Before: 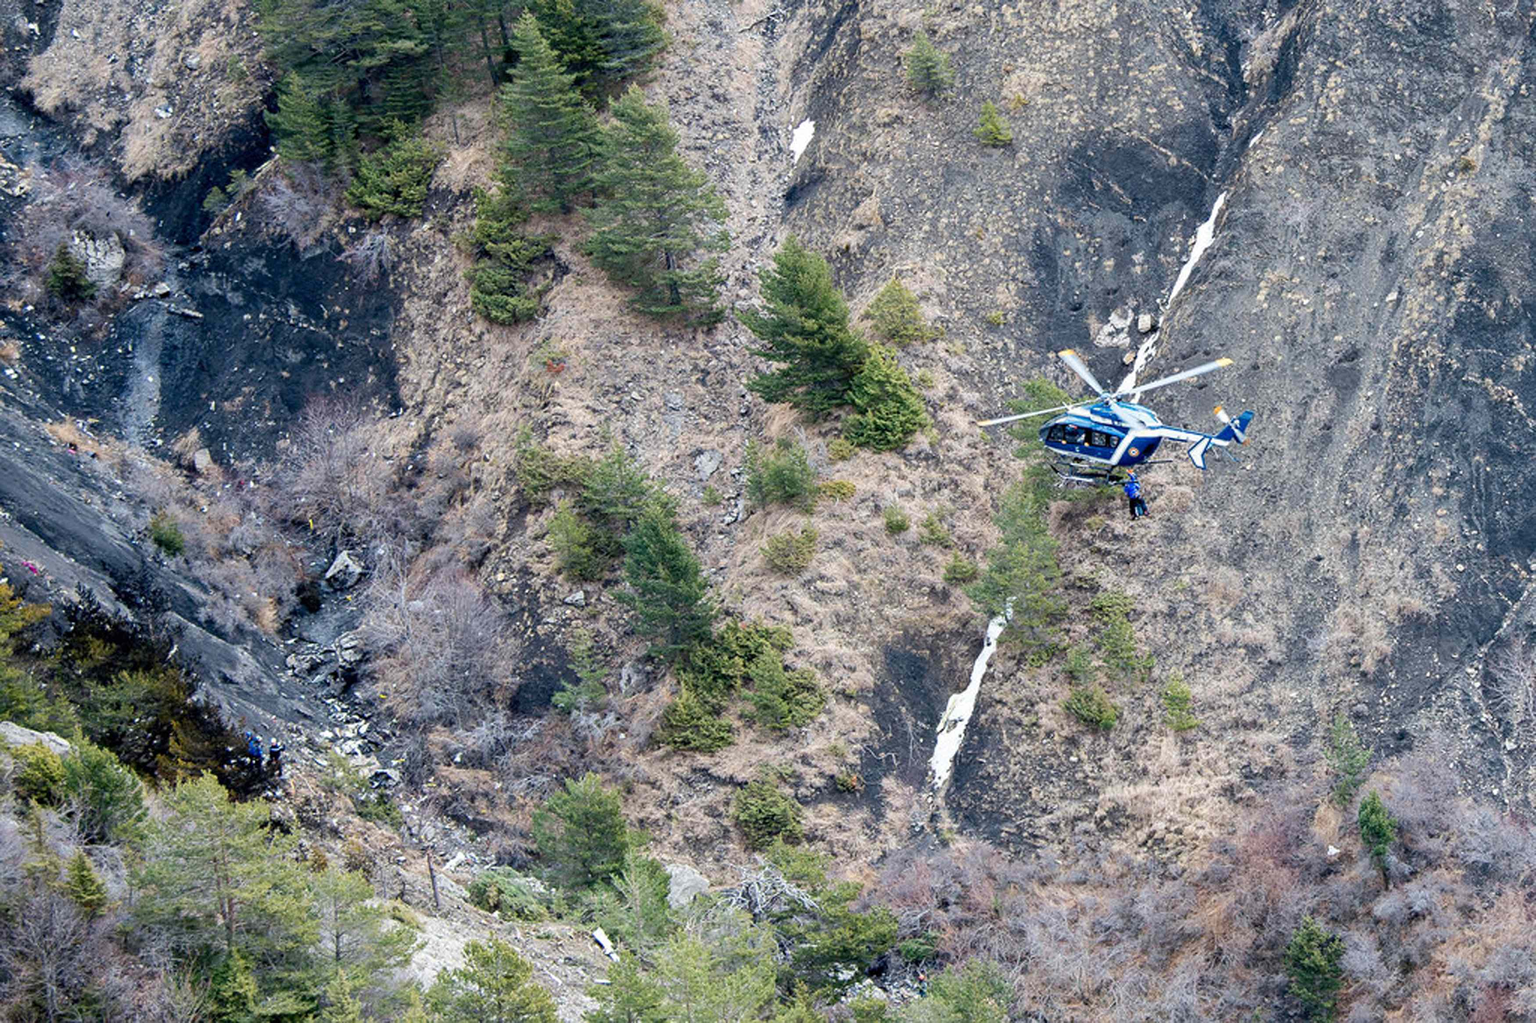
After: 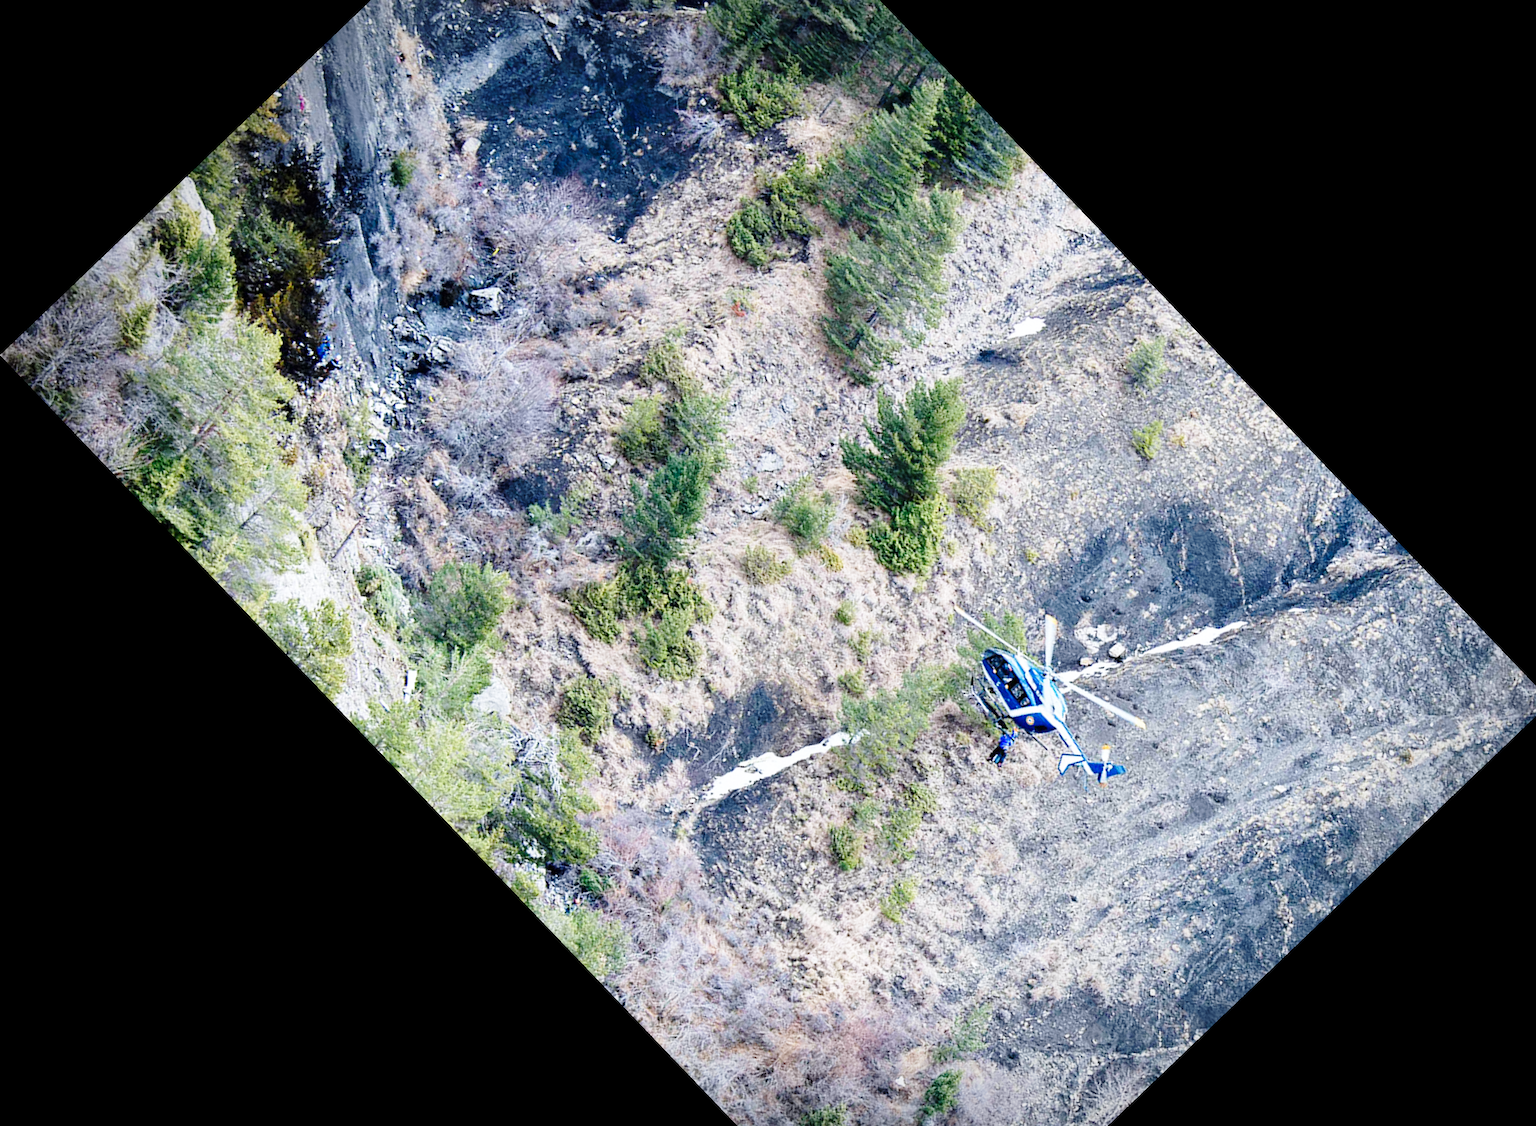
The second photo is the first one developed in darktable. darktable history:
white balance: red 0.983, blue 1.036
base curve: curves: ch0 [(0, 0) (0.028, 0.03) (0.121, 0.232) (0.46, 0.748) (0.859, 0.968) (1, 1)], preserve colors none
crop and rotate: angle -46.26°, top 16.234%, right 0.912%, bottom 11.704%
vignetting: automatic ratio true
